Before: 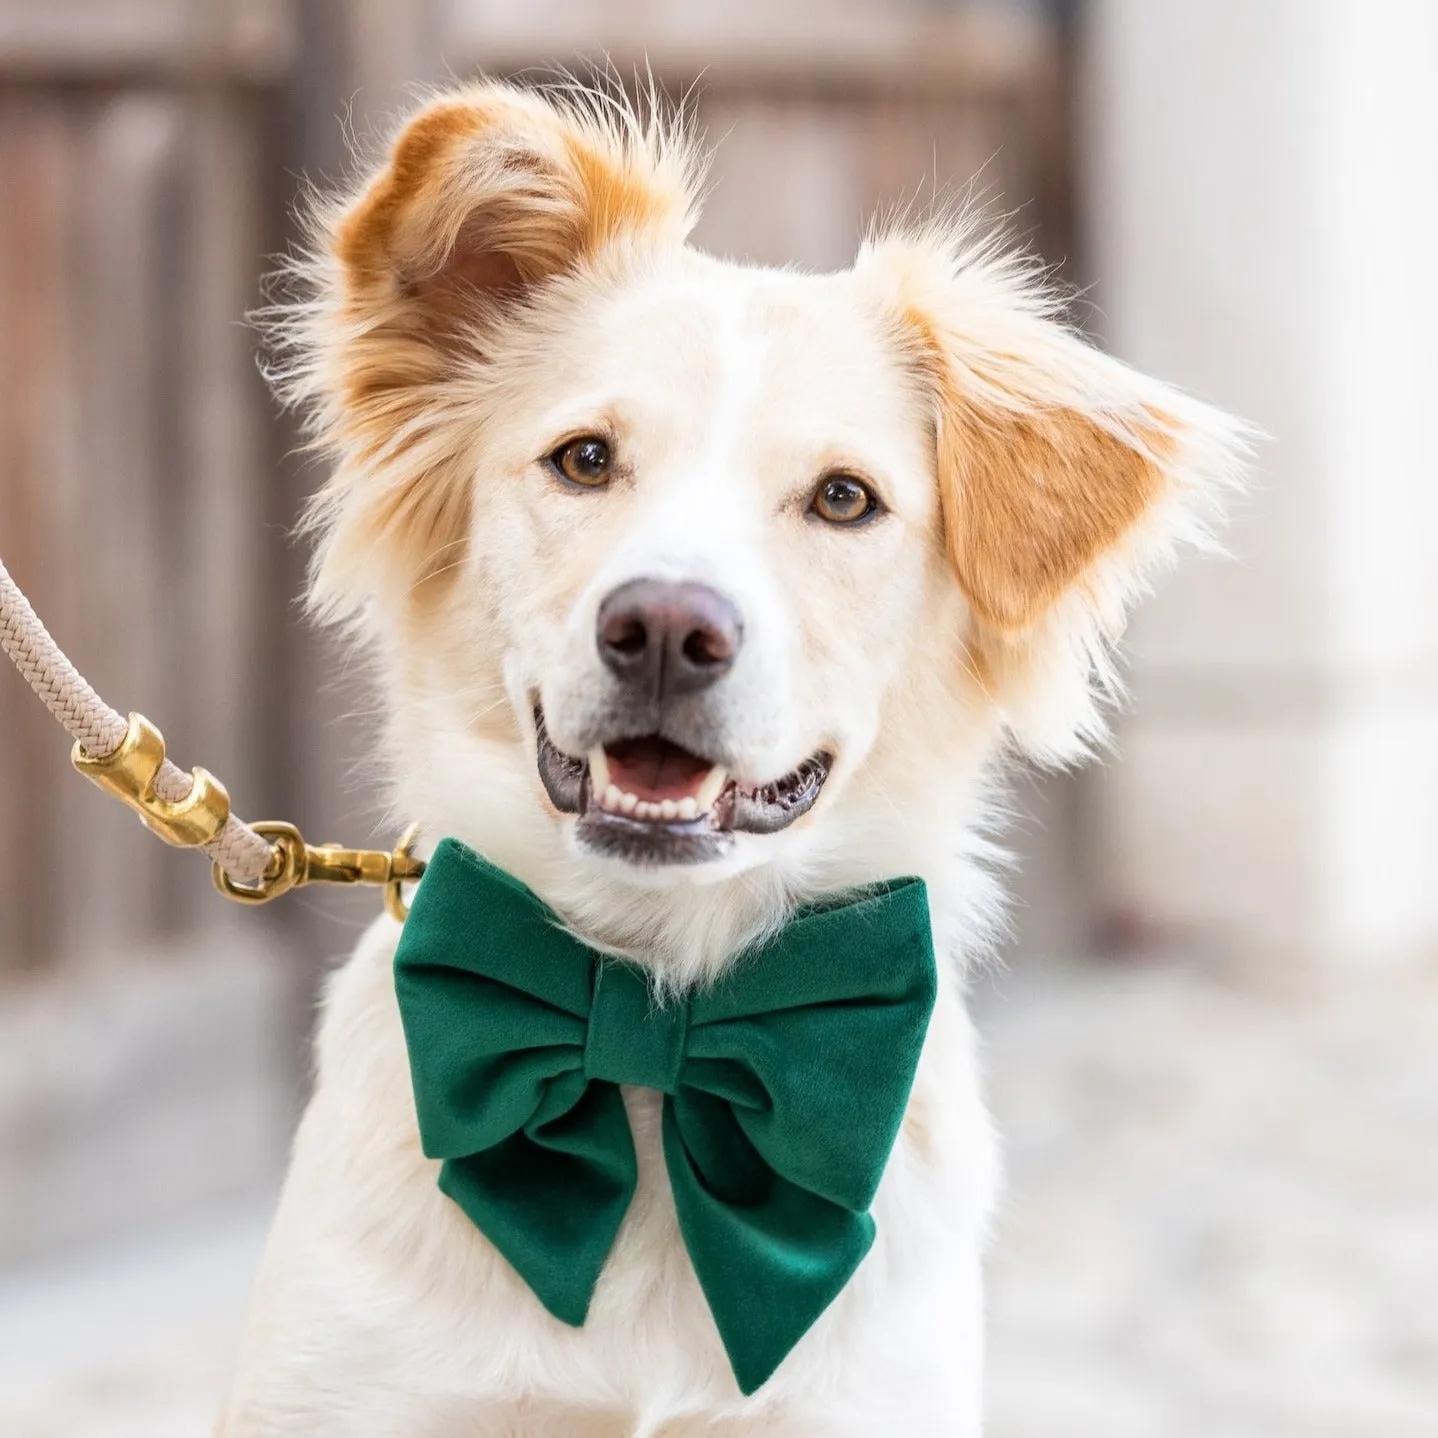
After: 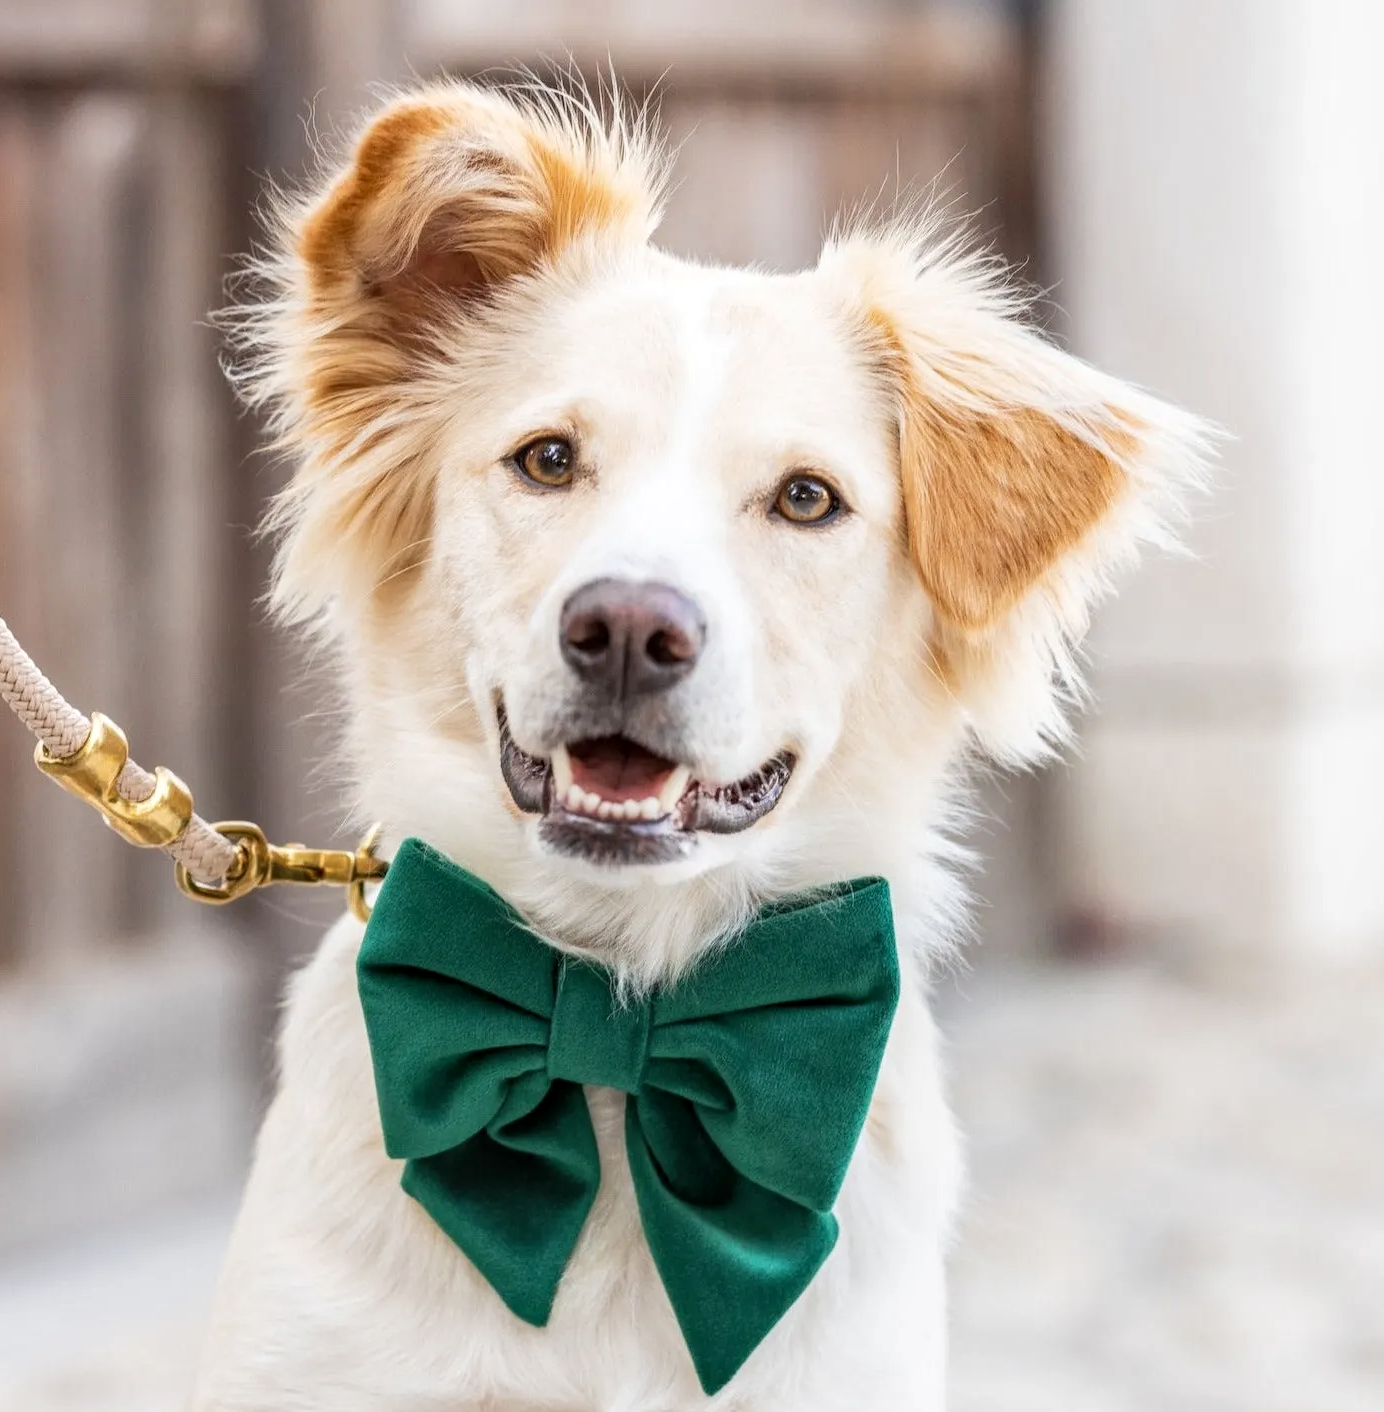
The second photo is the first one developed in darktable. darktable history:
base curve: curves: ch0 [(0, 0) (0.472, 0.508) (1, 1)], preserve colors none
exposure: exposure -0.069 EV, compensate highlight preservation false
local contrast: on, module defaults
crop and rotate: left 2.585%, right 1.134%, bottom 1.781%
